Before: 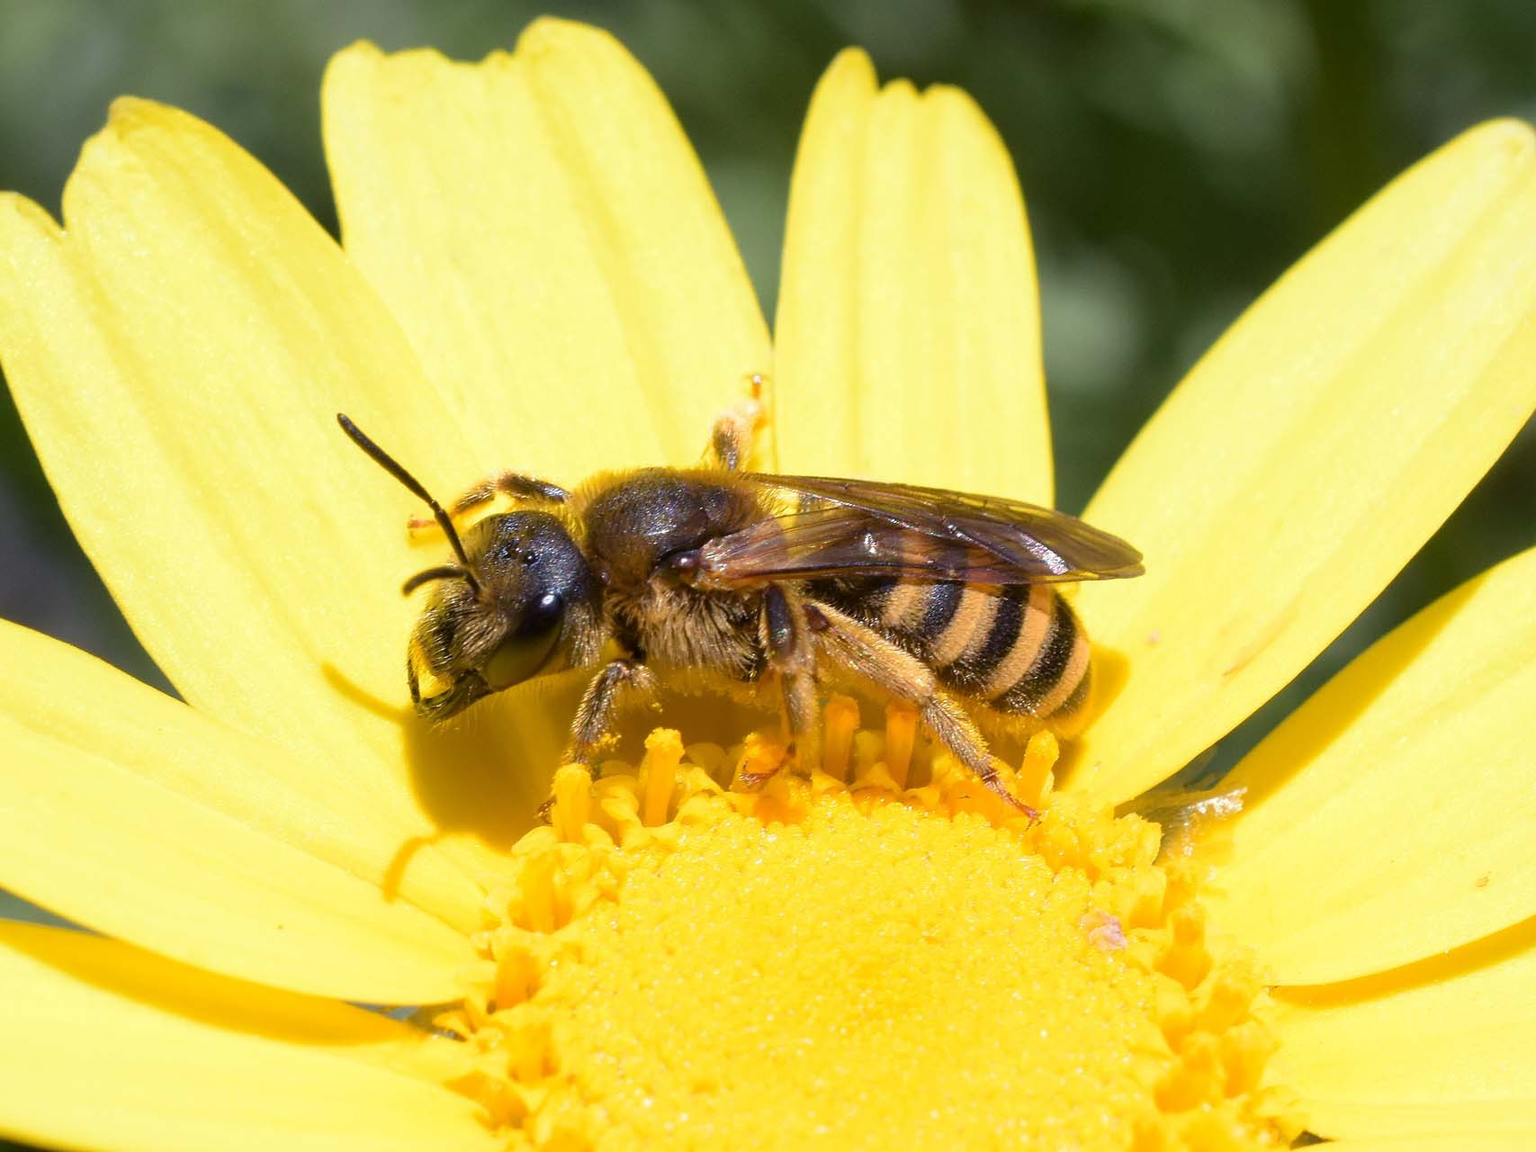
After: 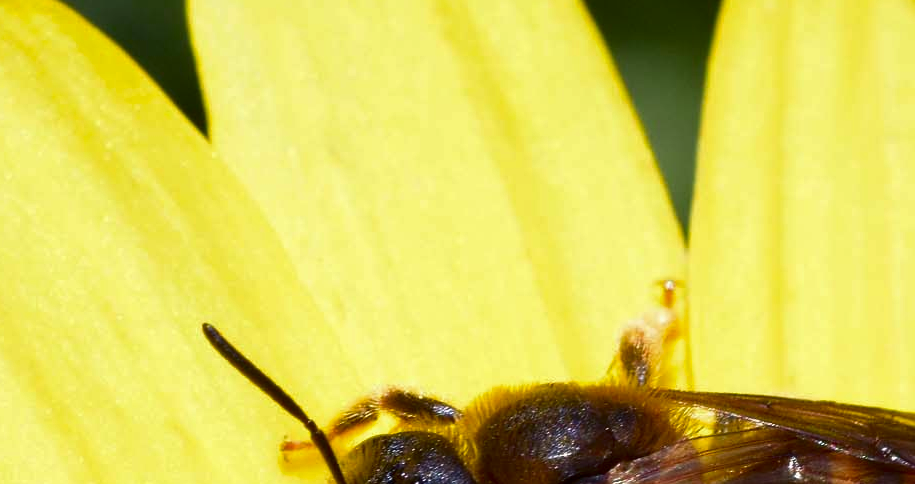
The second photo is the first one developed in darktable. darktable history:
crop: left 10.121%, top 10.631%, right 36.218%, bottom 51.526%
white balance: emerald 1
contrast brightness saturation: brightness -0.25, saturation 0.2
